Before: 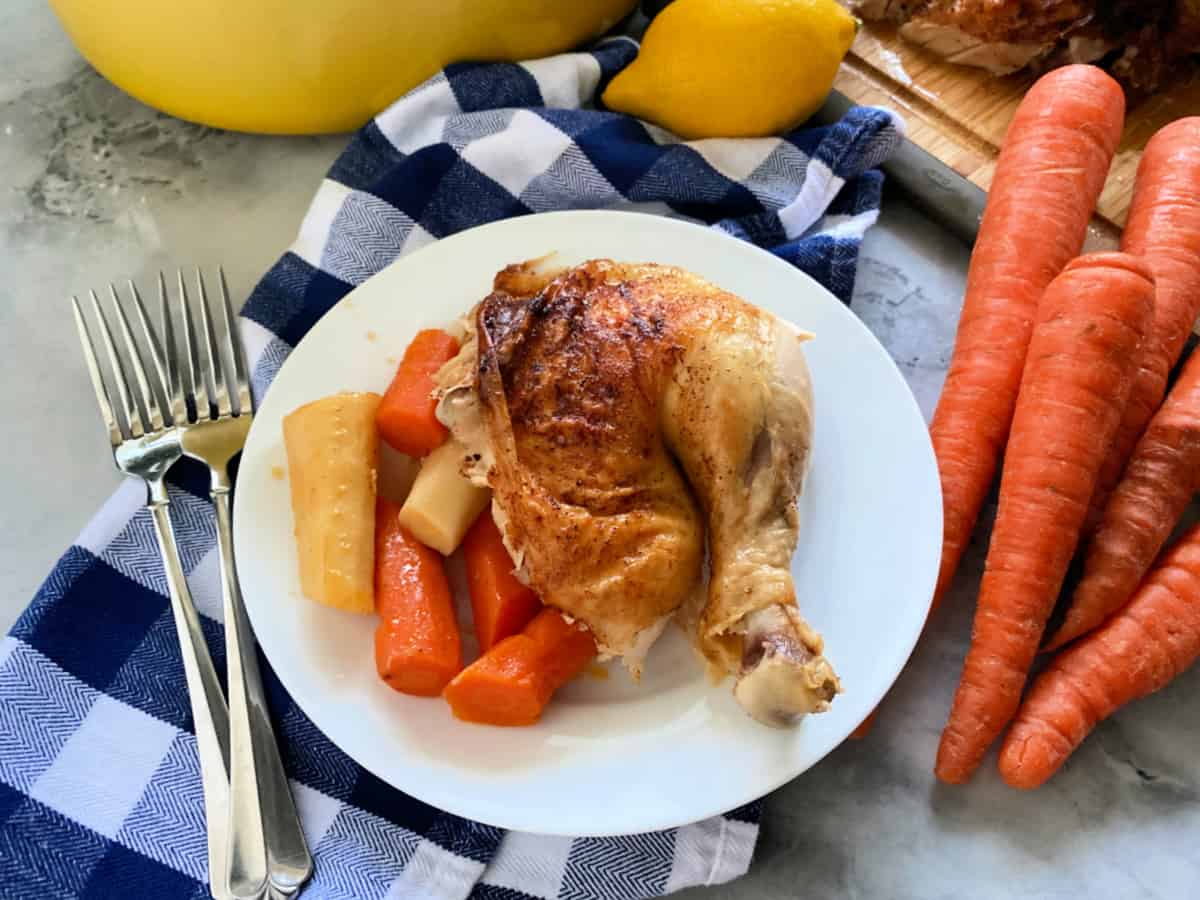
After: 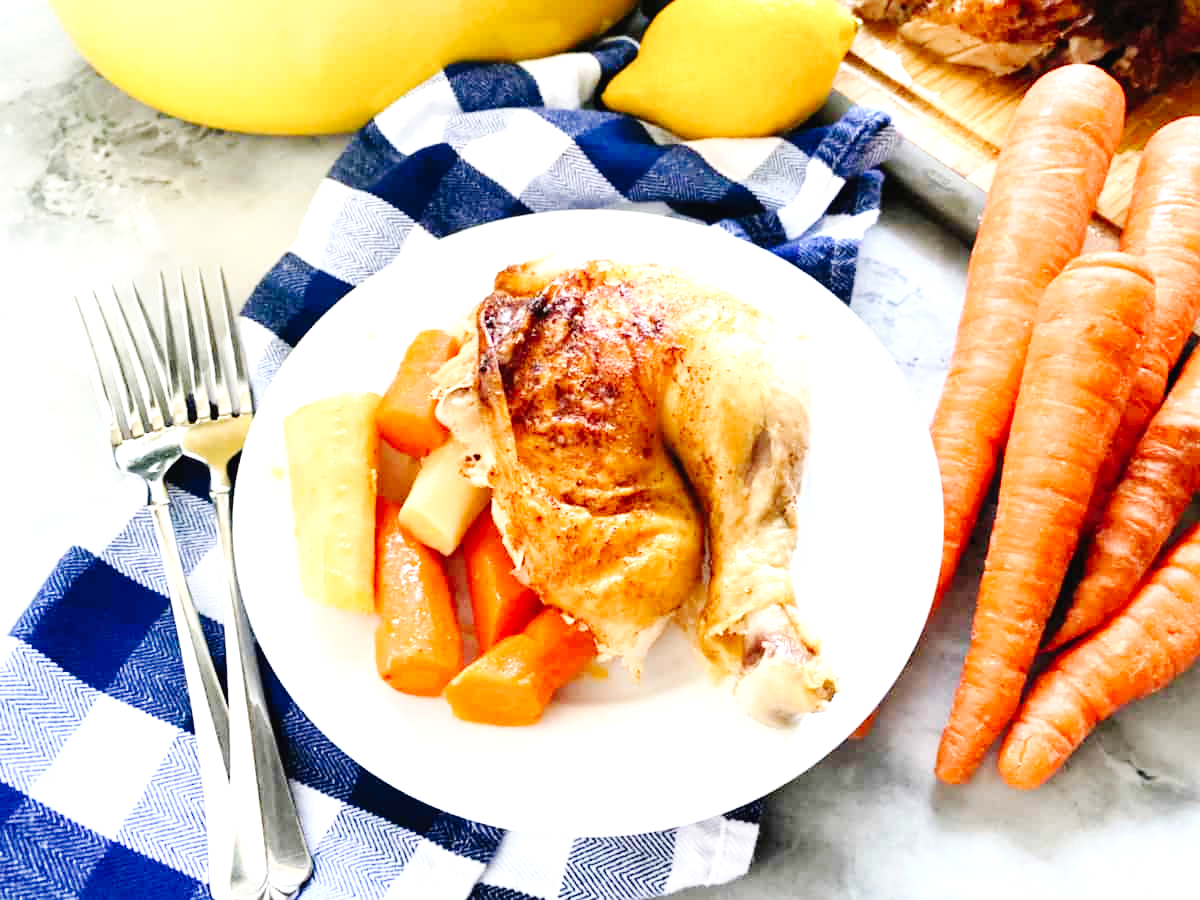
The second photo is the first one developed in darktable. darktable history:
exposure: exposure 1.229 EV, compensate exposure bias true, compensate highlight preservation false
tone curve: curves: ch0 [(0, 0.014) (0.12, 0.096) (0.386, 0.49) (0.54, 0.684) (0.751, 0.855) (0.89, 0.943) (0.998, 0.989)]; ch1 [(0, 0) (0.133, 0.099) (0.437, 0.41) (0.5, 0.5) (0.517, 0.536) (0.548, 0.575) (0.582, 0.639) (0.627, 0.692) (0.836, 0.868) (1, 1)]; ch2 [(0, 0) (0.374, 0.341) (0.456, 0.443) (0.478, 0.49) (0.501, 0.5) (0.528, 0.538) (0.55, 0.6) (0.572, 0.633) (0.702, 0.775) (1, 1)], preserve colors none
